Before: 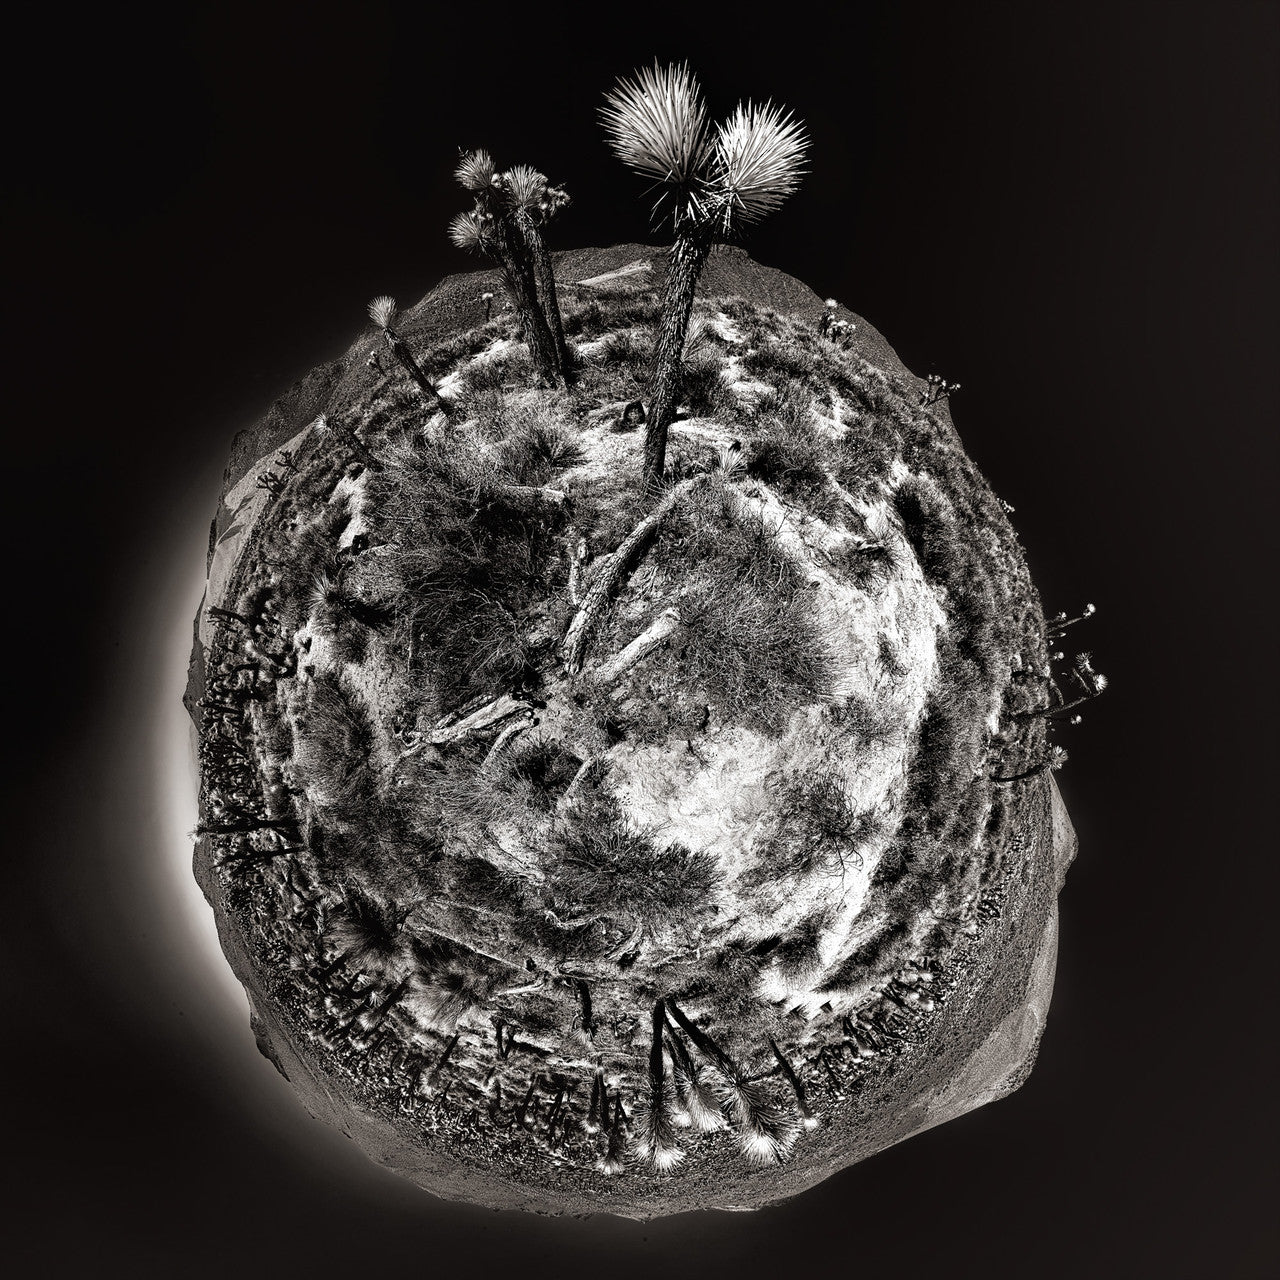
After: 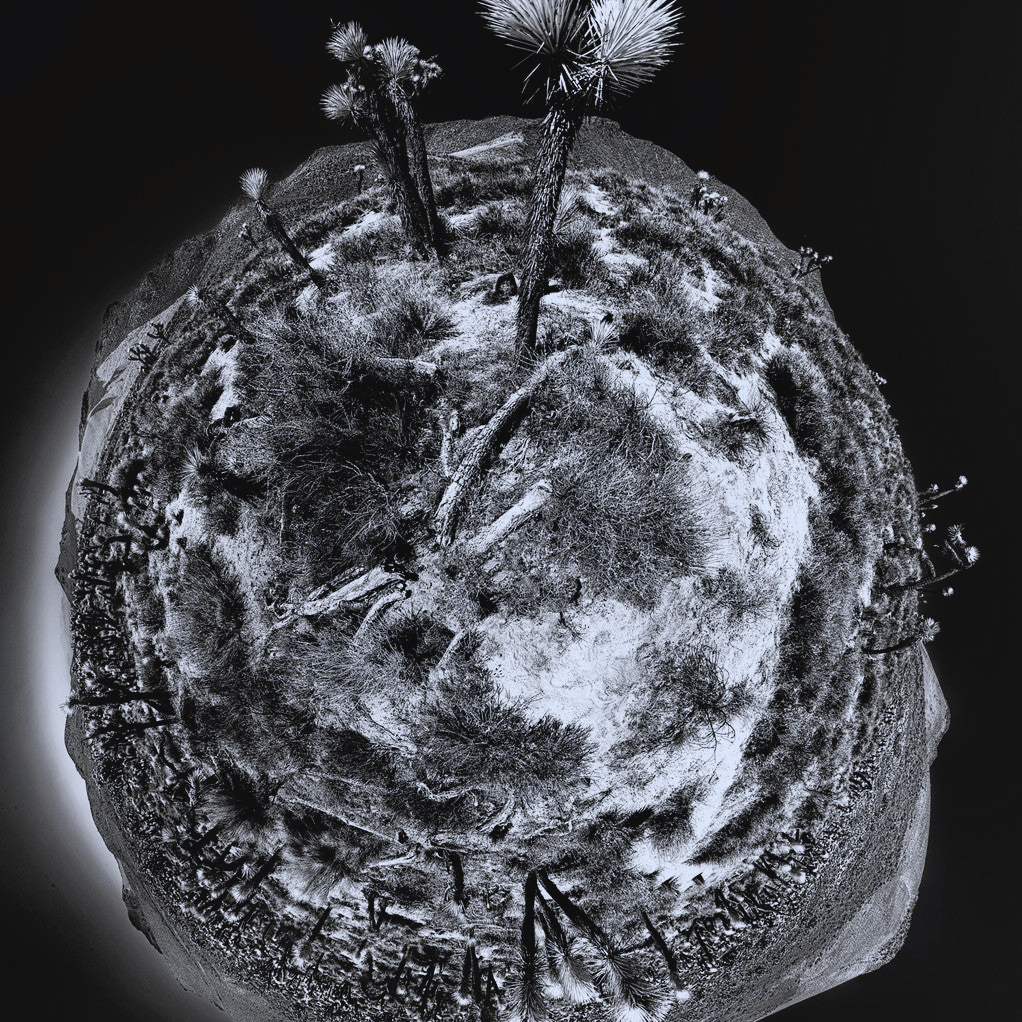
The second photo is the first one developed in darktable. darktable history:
tone curve: curves: ch0 [(0, 0.036) (0.053, 0.068) (0.211, 0.217) (0.519, 0.513) (0.847, 0.82) (0.991, 0.914)]; ch1 [(0, 0) (0.276, 0.206) (0.412, 0.353) (0.482, 0.475) (0.495, 0.5) (0.509, 0.502) (0.563, 0.57) (0.667, 0.672) (0.788, 0.809) (1, 1)]; ch2 [(0, 0) (0.438, 0.456) (0.473, 0.47) (0.503, 0.503) (0.523, 0.528) (0.562, 0.571) (0.612, 0.61) (0.679, 0.72) (1, 1)], color space Lab, independent channels, preserve colors none
white balance: red 0.931, blue 1.11
crop and rotate: left 10.071%, top 10.071%, right 10.02%, bottom 10.02%
